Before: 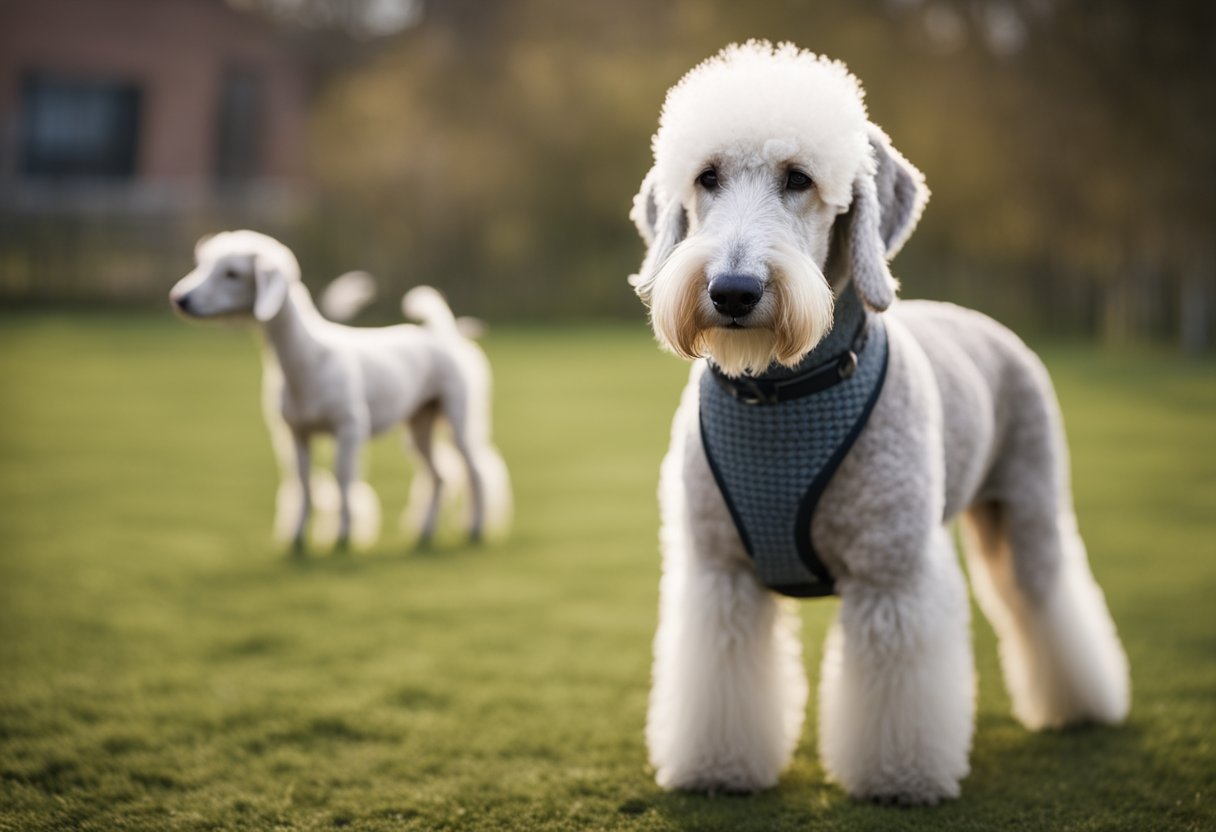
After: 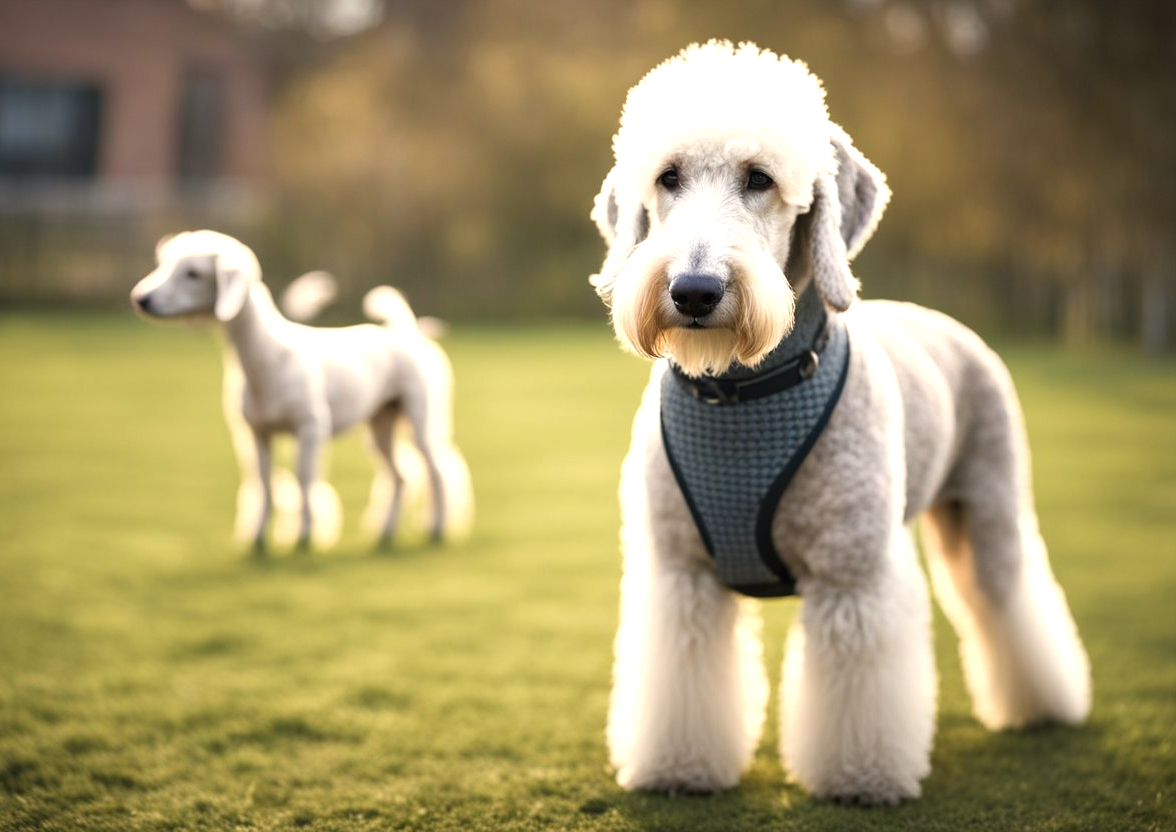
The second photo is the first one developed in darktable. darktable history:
exposure: exposure 0.669 EV, compensate highlight preservation false
white balance: red 1.045, blue 0.932
grain: coarseness 0.81 ISO, strength 1.34%, mid-tones bias 0%
crop and rotate: left 3.238%
